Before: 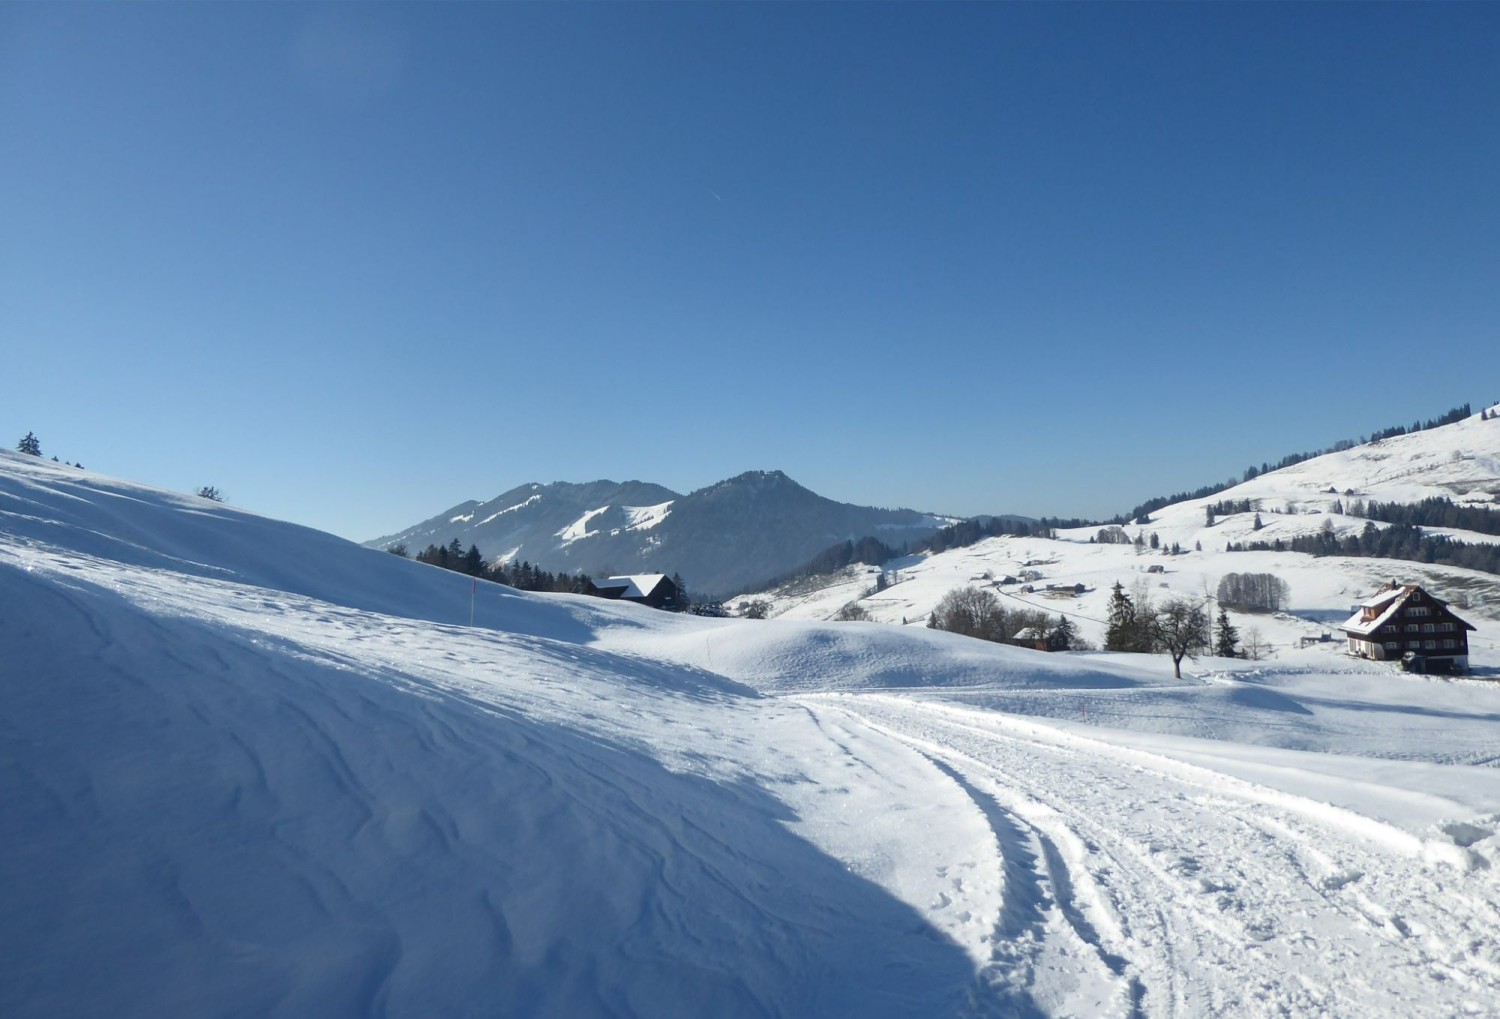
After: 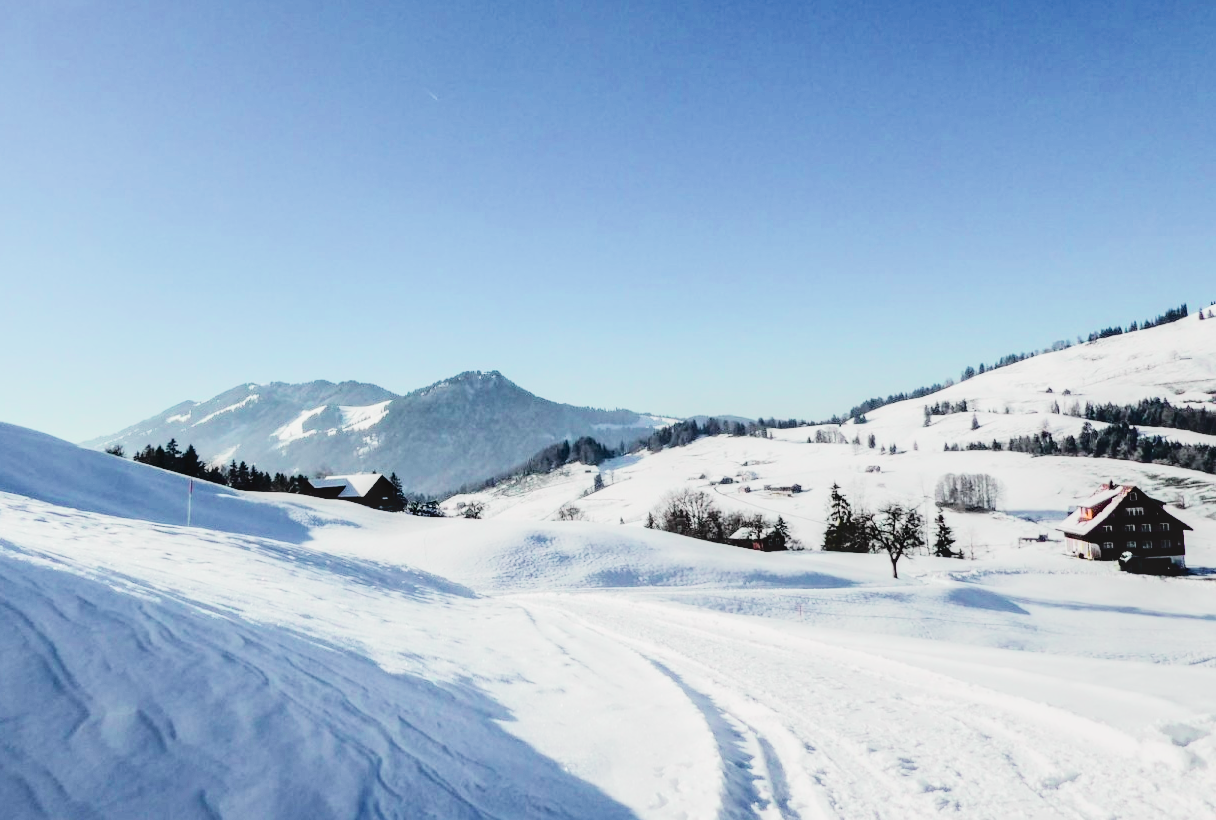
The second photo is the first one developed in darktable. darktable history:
local contrast: on, module defaults
contrast brightness saturation: contrast 0.134, brightness -0.237, saturation 0.149
tone equalizer: -7 EV 0.142 EV, -6 EV 0.578 EV, -5 EV 1.15 EV, -4 EV 1.3 EV, -3 EV 1.12 EV, -2 EV 0.6 EV, -1 EV 0.151 EV, edges refinement/feathering 500, mask exposure compensation -1.57 EV, preserve details no
tone curve: curves: ch0 [(0, 0.014) (0.17, 0.099) (0.392, 0.438) (0.725, 0.828) (0.872, 0.918) (1, 0.981)]; ch1 [(0, 0) (0.402, 0.36) (0.489, 0.491) (0.5, 0.503) (0.515, 0.52) (0.545, 0.574) (0.615, 0.662) (0.701, 0.725) (1, 1)]; ch2 [(0, 0) (0.42, 0.458) (0.485, 0.499) (0.503, 0.503) (0.531, 0.542) (0.561, 0.594) (0.644, 0.694) (0.717, 0.753) (1, 0.991)], color space Lab, independent channels, preserve colors none
filmic rgb: black relative exposure -5.14 EV, white relative exposure 3.98 EV, hardness 2.88, contrast 1.407, highlights saturation mix -29.46%
crop: left 18.888%, top 9.818%, right 0.001%, bottom 9.636%
